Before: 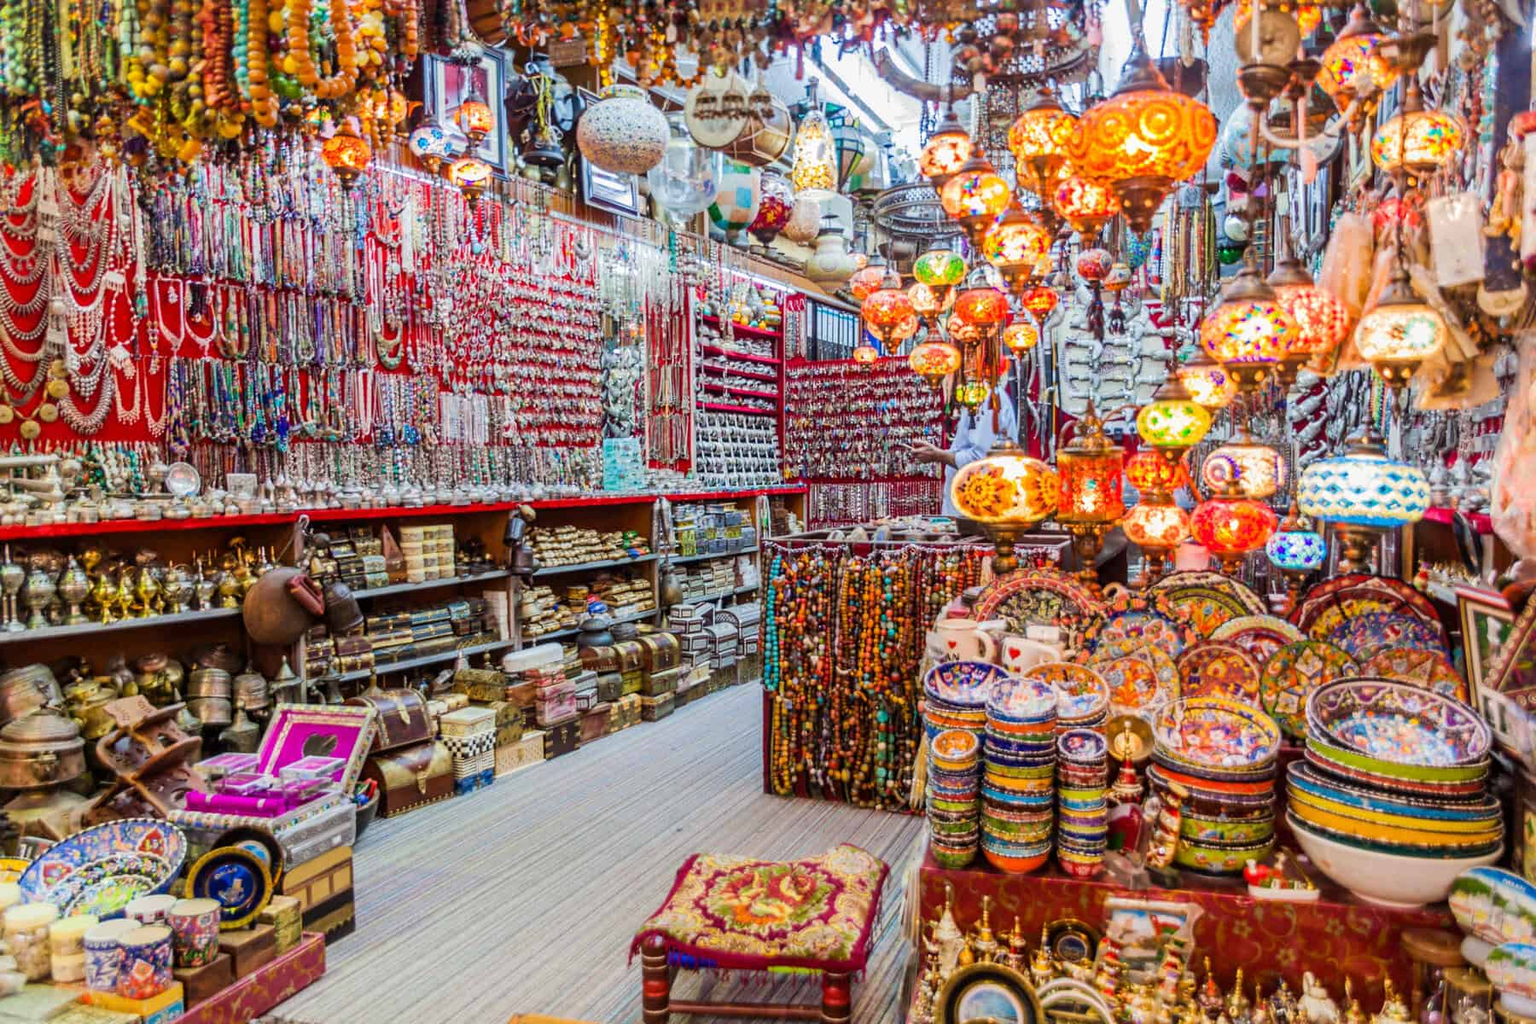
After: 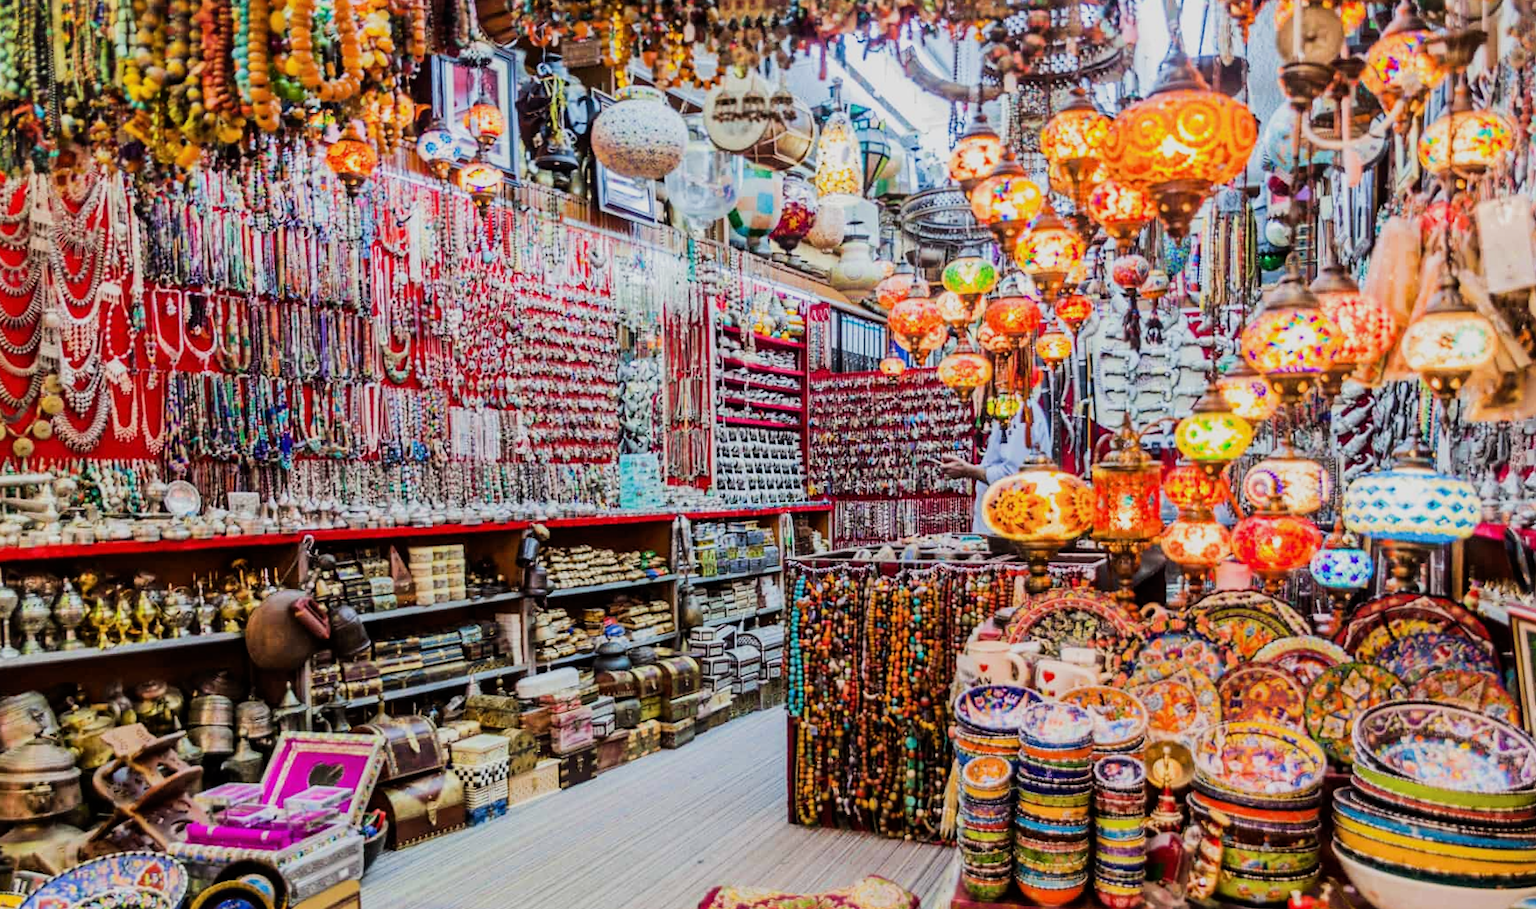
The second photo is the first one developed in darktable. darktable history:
crop and rotate: angle 0.2°, left 0.275%, right 3.127%, bottom 14.18%
filmic rgb: black relative exposure -7.5 EV, white relative exposure 5 EV, hardness 3.31, contrast 1.3, contrast in shadows safe
